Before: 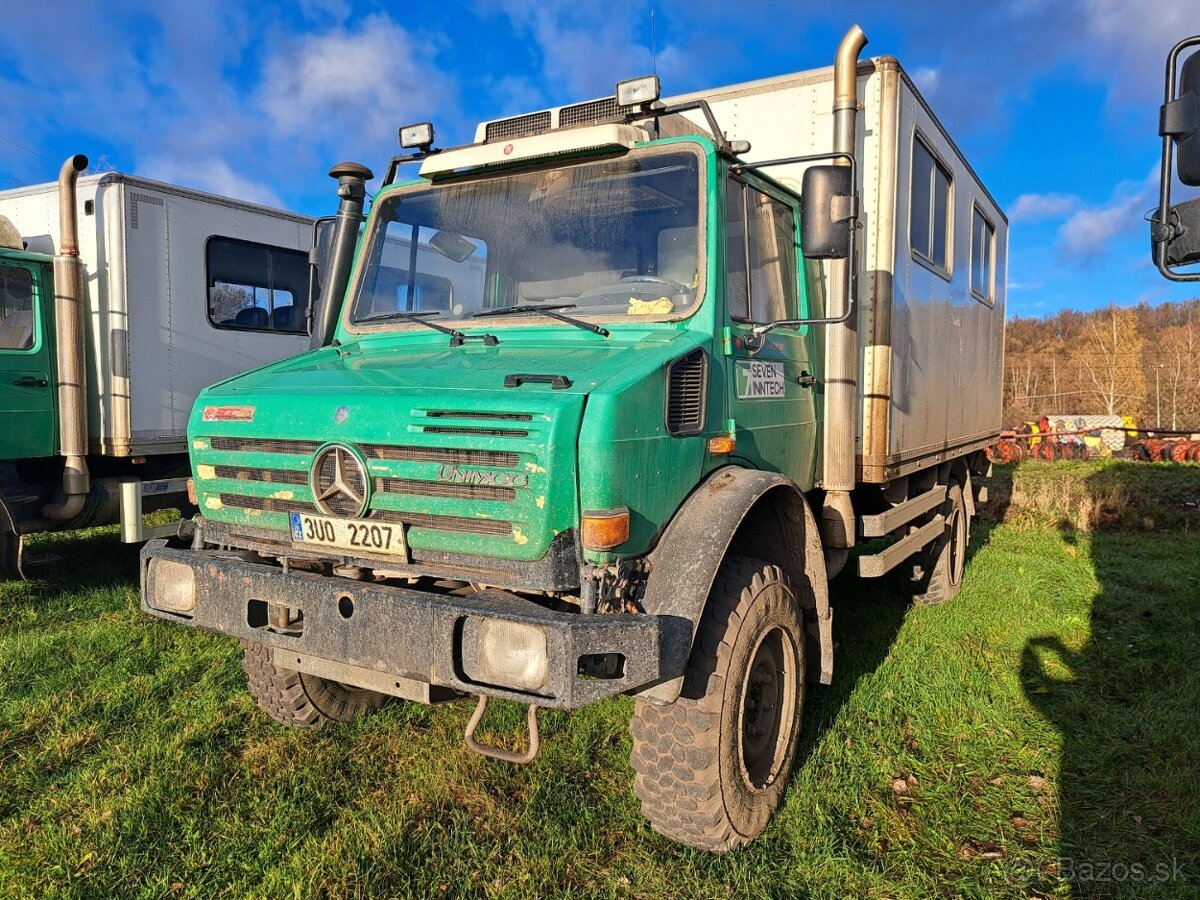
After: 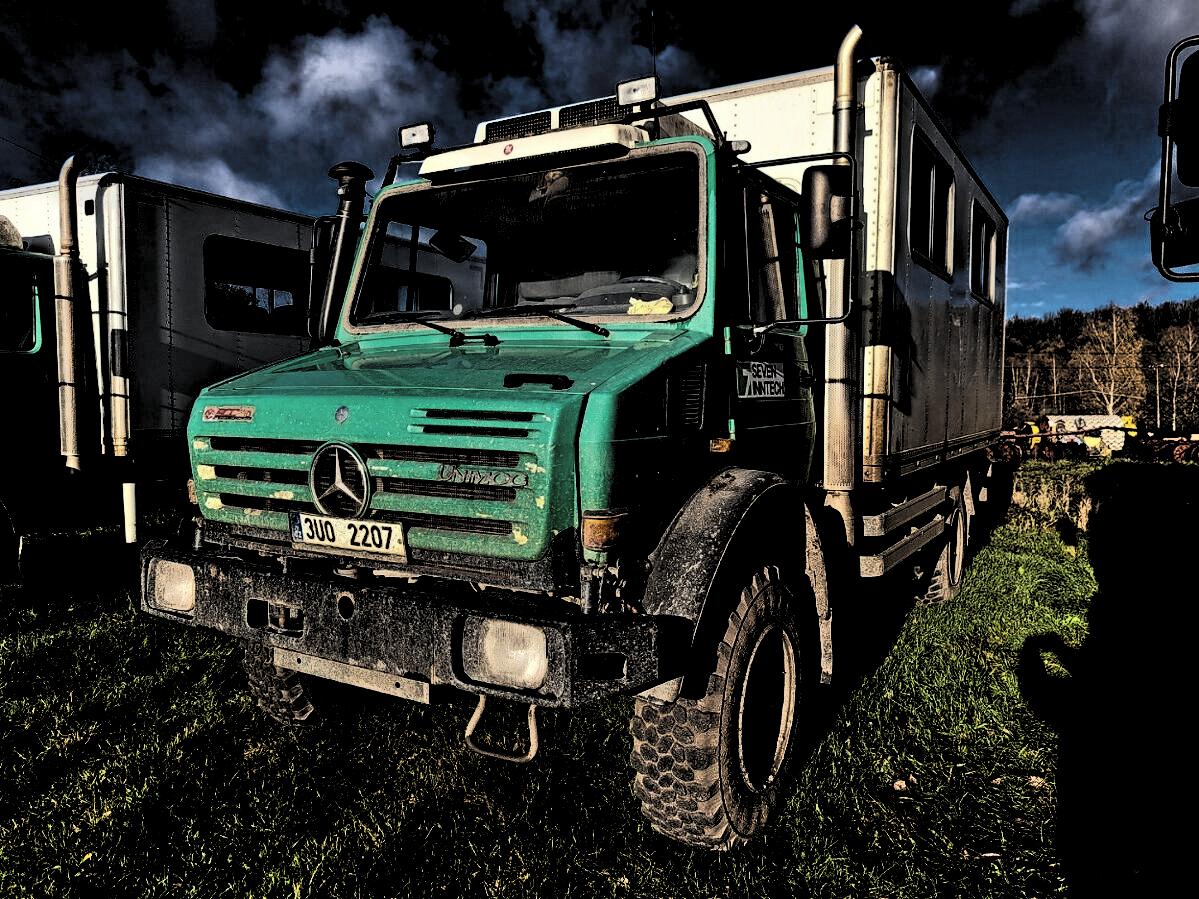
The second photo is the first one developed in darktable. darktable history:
shadows and highlights: shadows 49, highlights -41, soften with gaussian
levels: levels [0.514, 0.759, 1]
